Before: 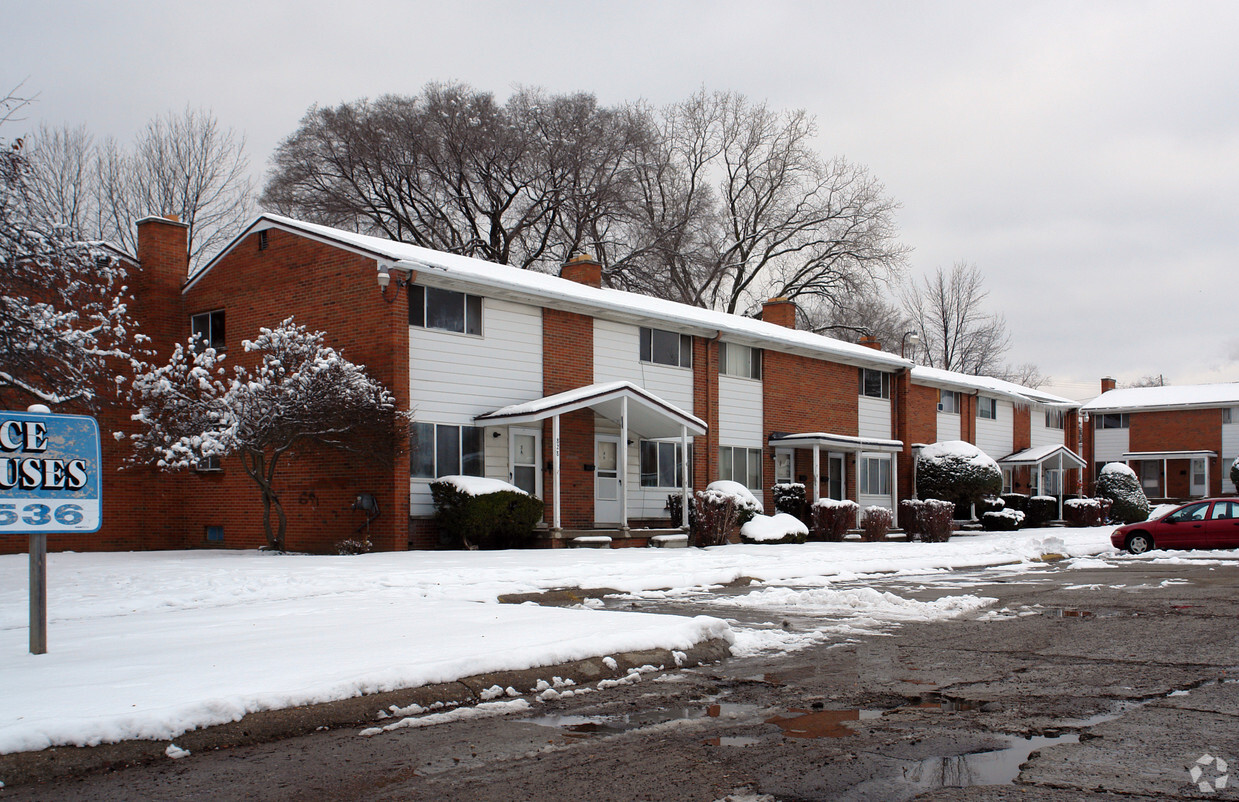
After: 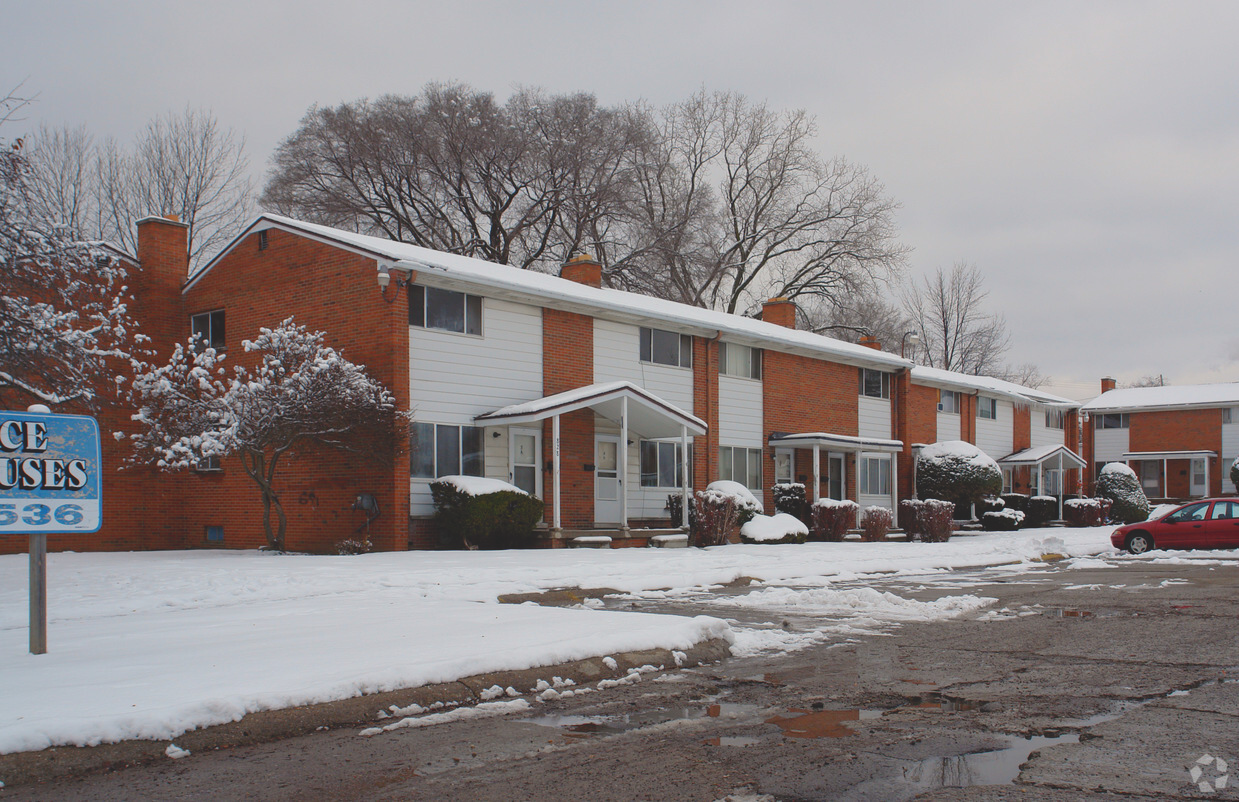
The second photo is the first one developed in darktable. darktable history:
contrast brightness saturation: contrast -0.297
